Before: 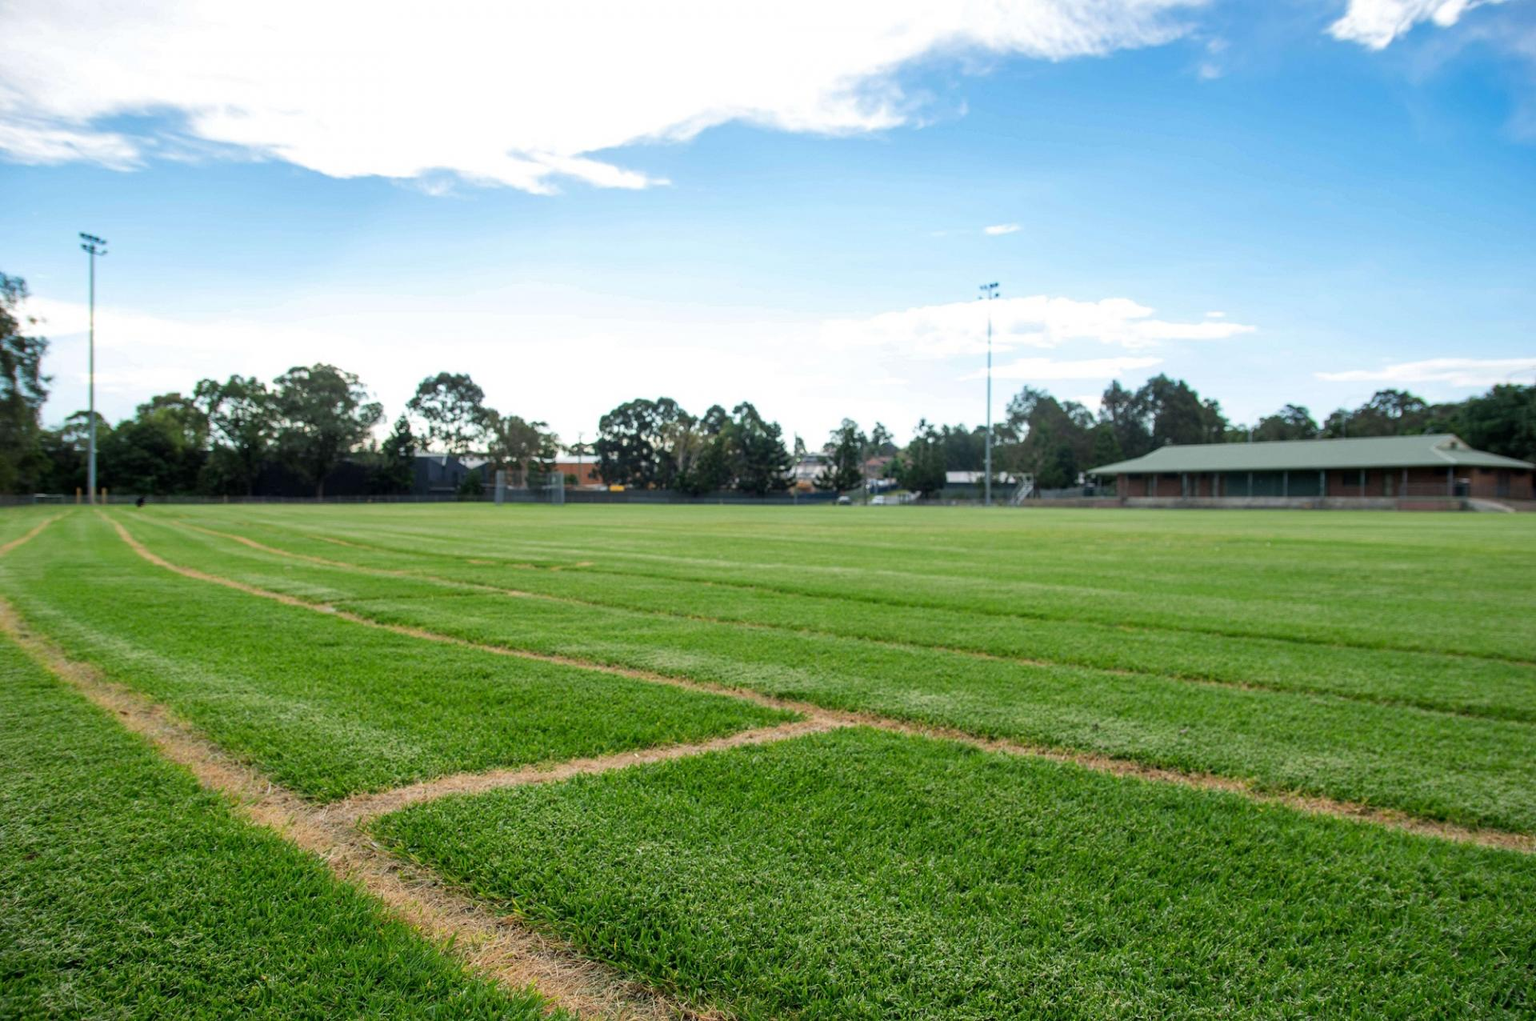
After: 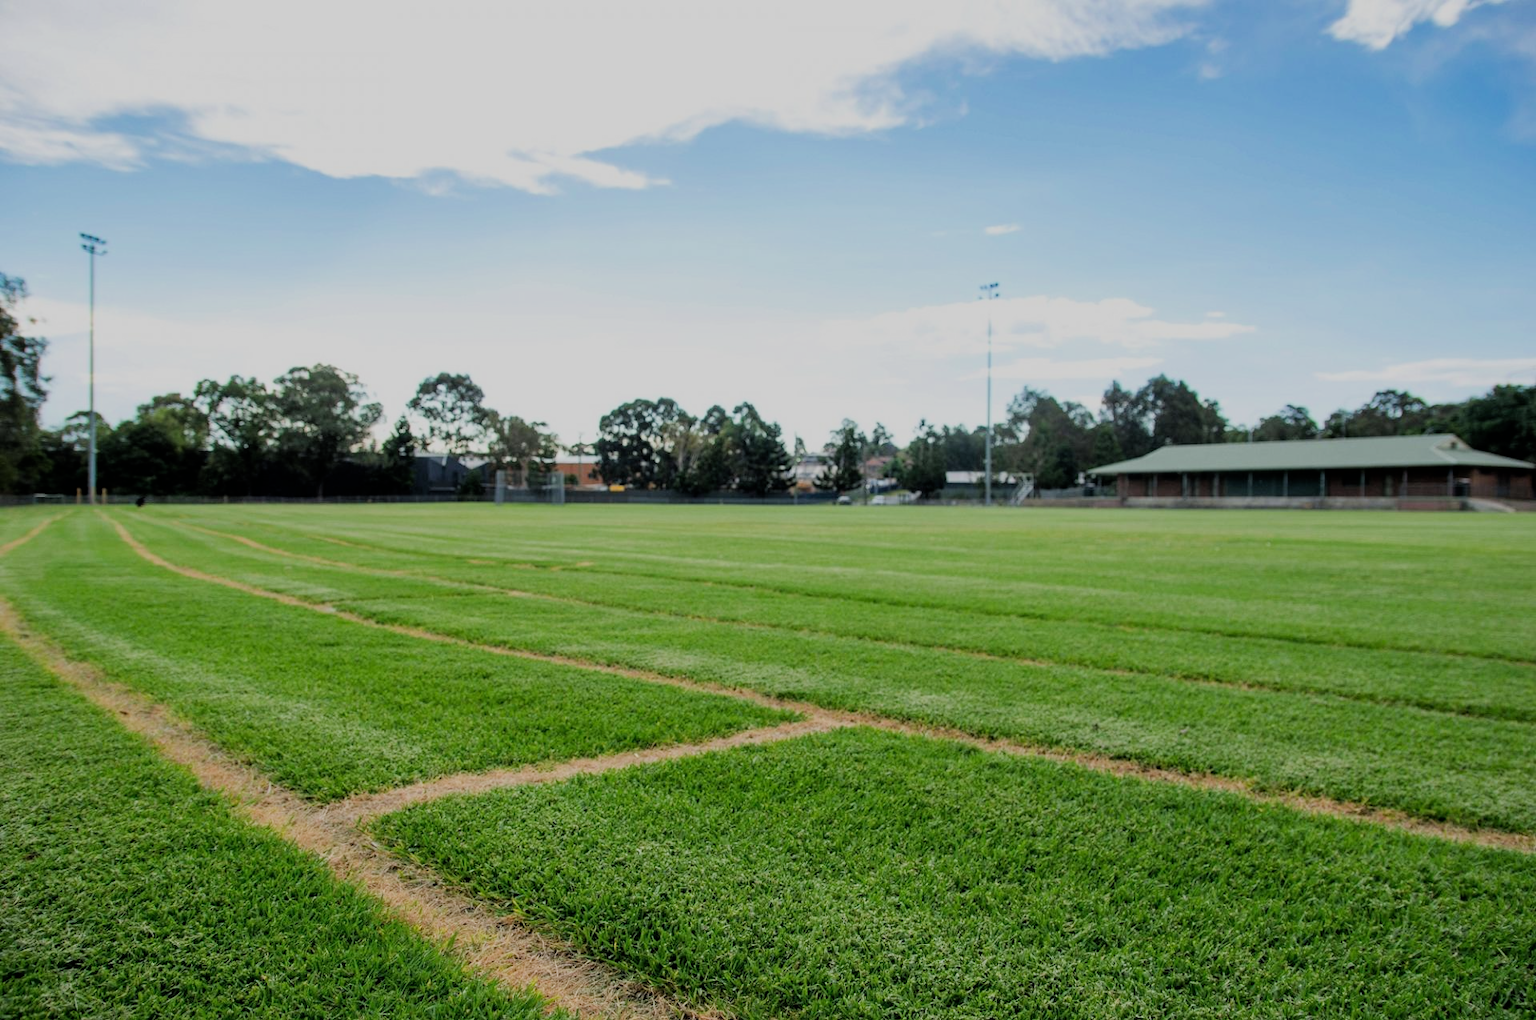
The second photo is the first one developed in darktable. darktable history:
filmic rgb: black relative exposure -7.23 EV, white relative exposure 5.37 EV, threshold 2.96 EV, hardness 3.02, enable highlight reconstruction true
